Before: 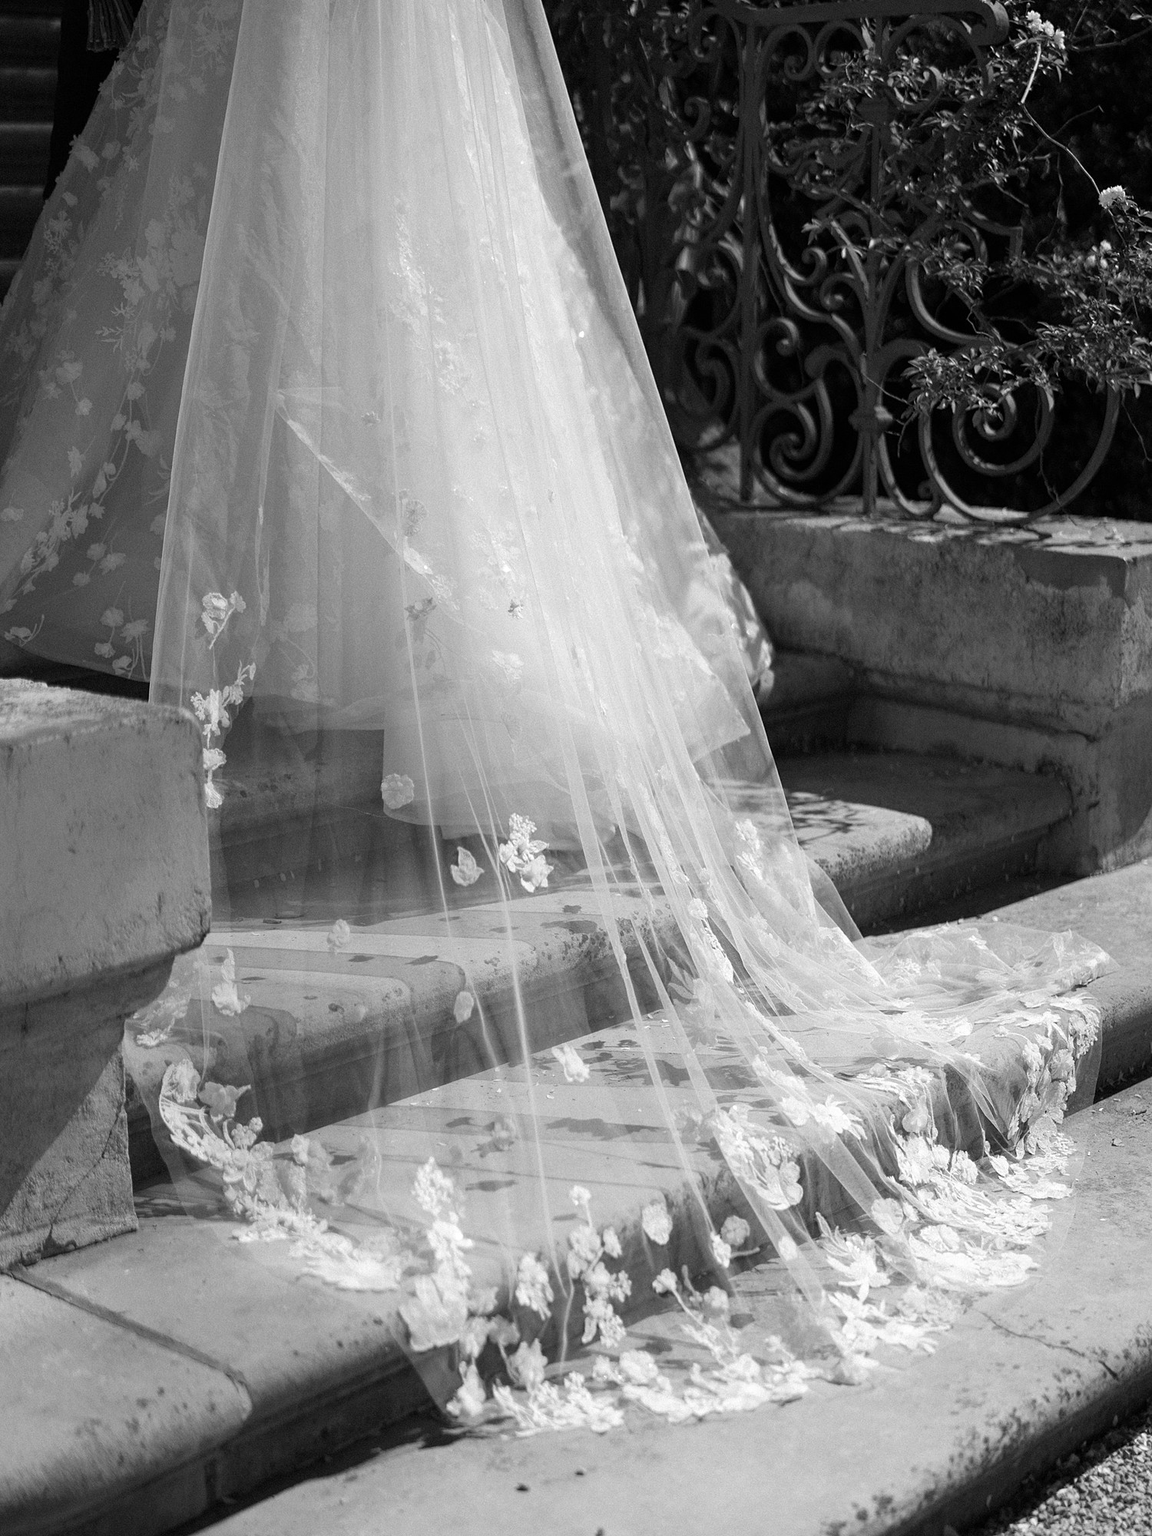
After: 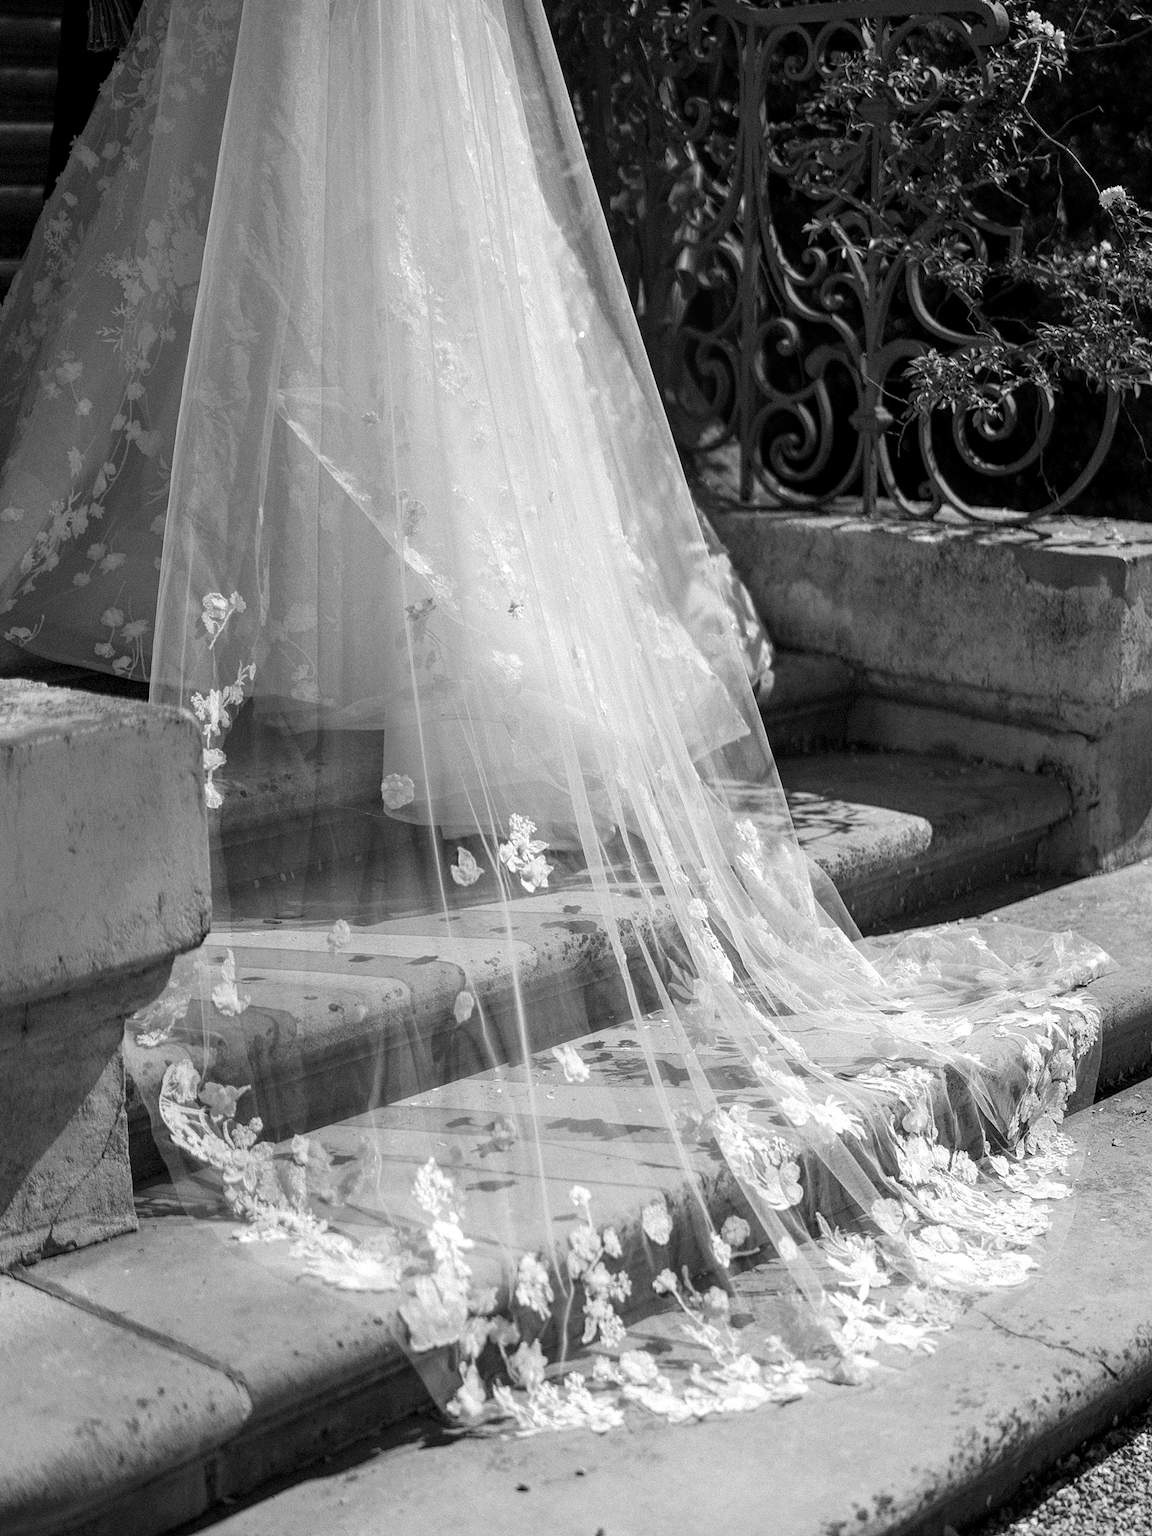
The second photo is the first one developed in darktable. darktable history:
local contrast: detail 130%
color balance rgb: linear chroma grading › global chroma 15%, perceptual saturation grading › global saturation 30%
